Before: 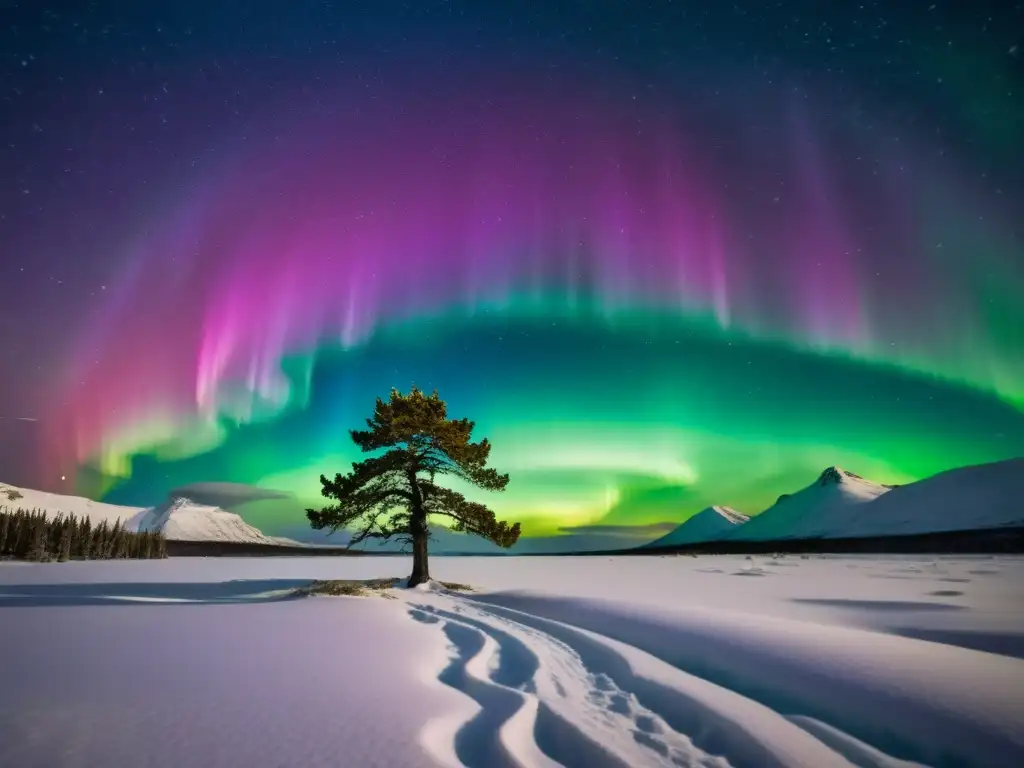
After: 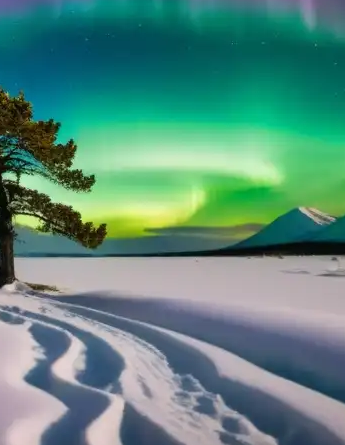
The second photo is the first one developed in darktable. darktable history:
crop: left 40.512%, top 39.048%, right 25.762%, bottom 2.989%
